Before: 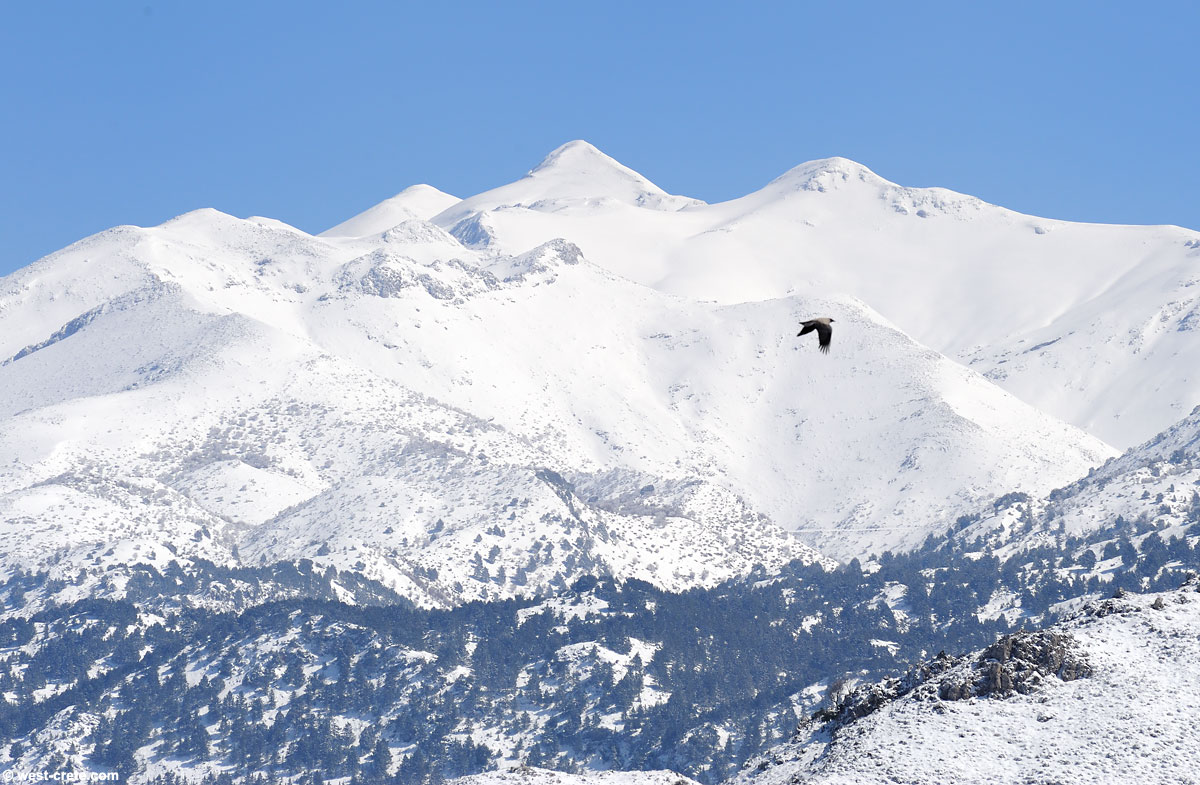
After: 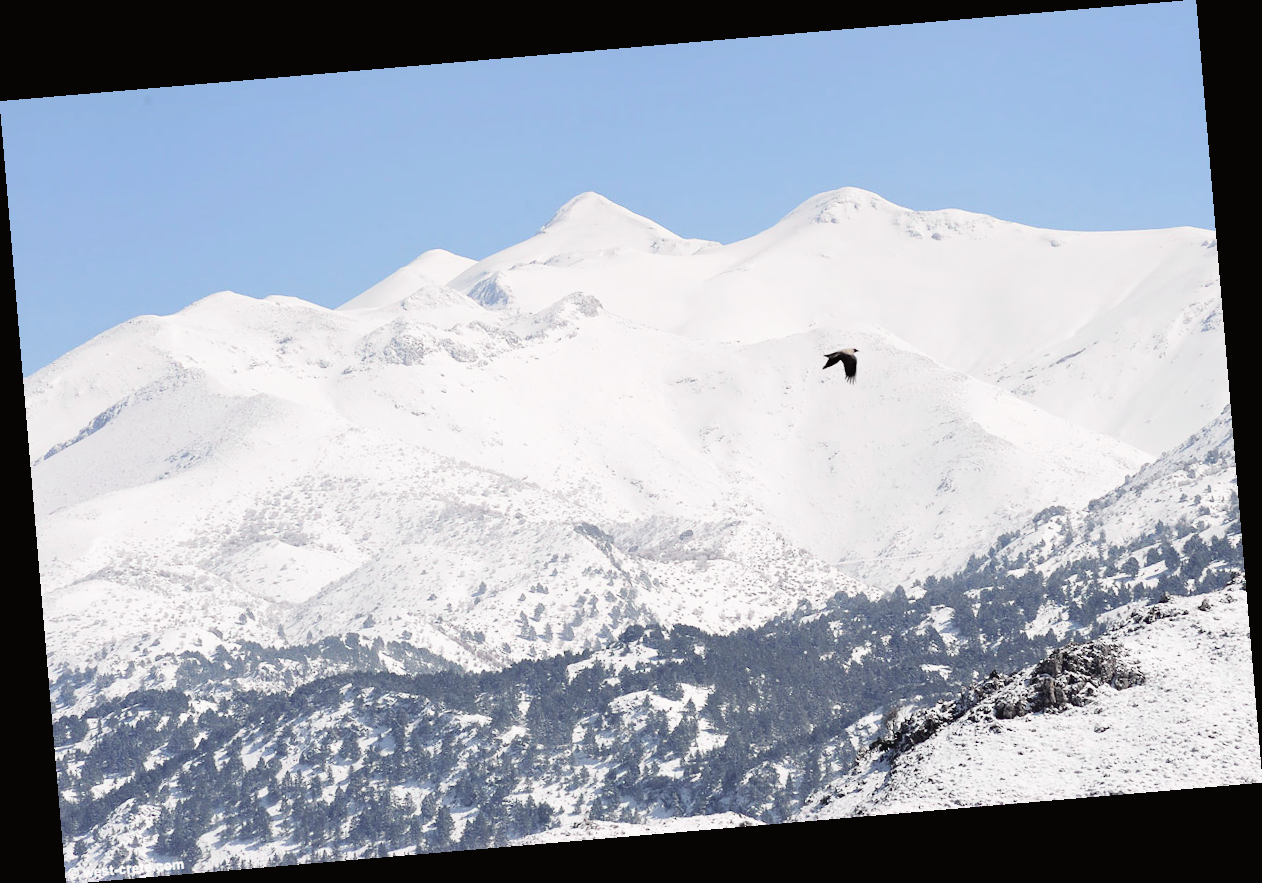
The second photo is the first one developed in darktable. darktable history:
tone curve: curves: ch0 [(0, 0.014) (0.17, 0.099) (0.392, 0.438) (0.725, 0.828) (0.872, 0.918) (1, 0.981)]; ch1 [(0, 0) (0.402, 0.36) (0.489, 0.491) (0.5, 0.503) (0.515, 0.52) (0.545, 0.572) (0.615, 0.662) (0.701, 0.725) (1, 1)]; ch2 [(0, 0) (0.42, 0.458) (0.485, 0.499) (0.503, 0.503) (0.531, 0.542) (0.561, 0.594) (0.644, 0.694) (0.717, 0.753) (1, 0.991)], color space Lab, independent channels
tone equalizer: on, module defaults
rotate and perspective: rotation -4.86°, automatic cropping off
